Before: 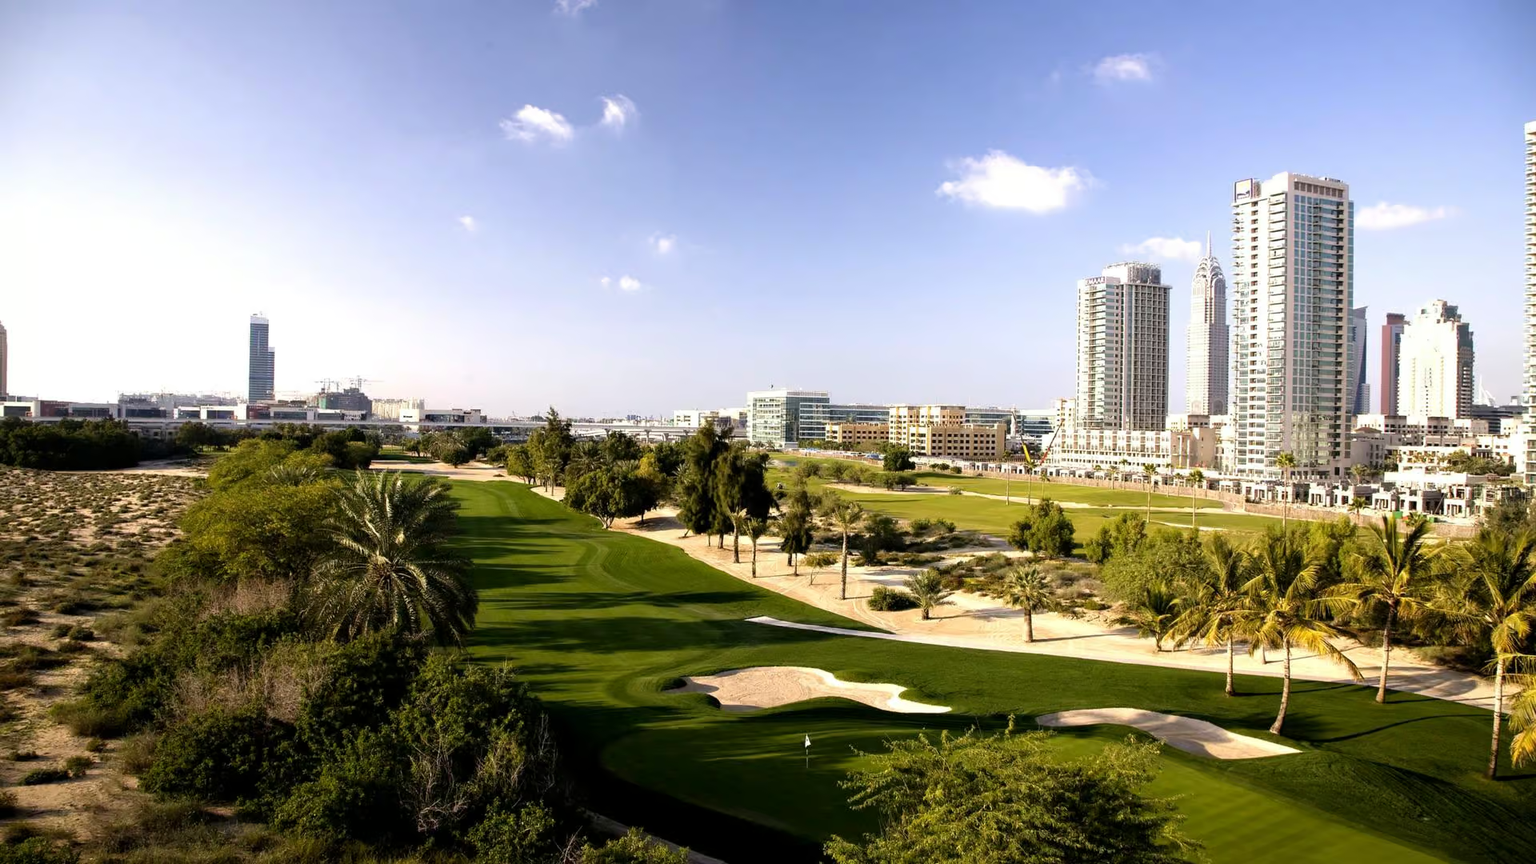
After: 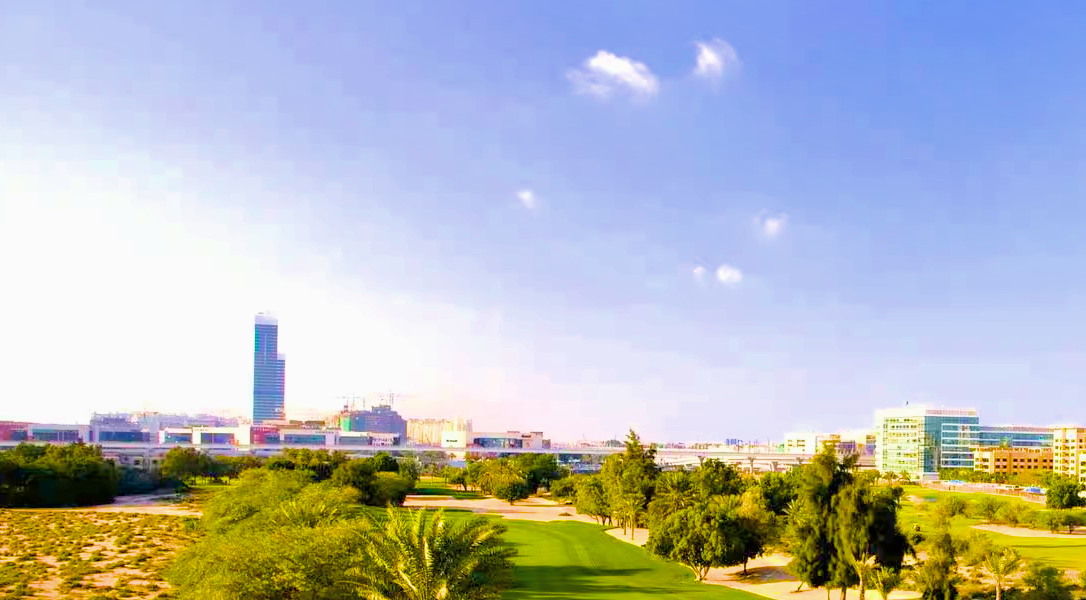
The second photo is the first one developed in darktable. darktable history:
shadows and highlights: on, module defaults
color balance rgb: linear chroma grading › global chroma 15.481%, perceptual saturation grading › global saturation 64.084%, perceptual saturation grading › highlights 49.567%, perceptual saturation grading › shadows 29.746%, global vibrance 20%
filmic rgb: black relative exposure -16 EV, white relative exposure 4.94 EV, threshold 5.94 EV, hardness 6.21, enable highlight reconstruction true
haze removal: compatibility mode true, adaptive false
crop and rotate: left 3.047%, top 7.561%, right 40.355%, bottom 36.826%
exposure: black level correction 0, exposure 1.895 EV, compensate exposure bias true, compensate highlight preservation false
velvia: strength 27.58%
